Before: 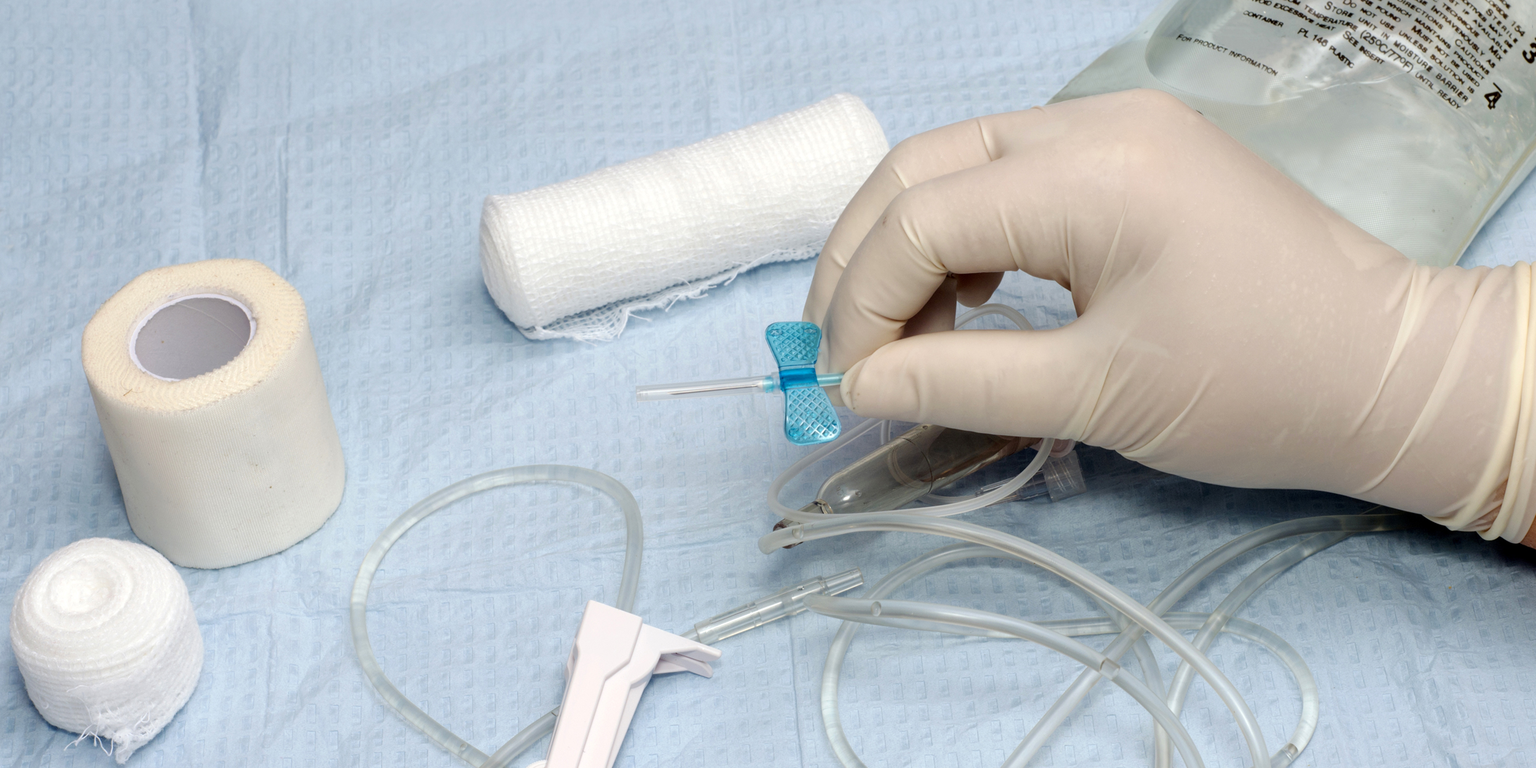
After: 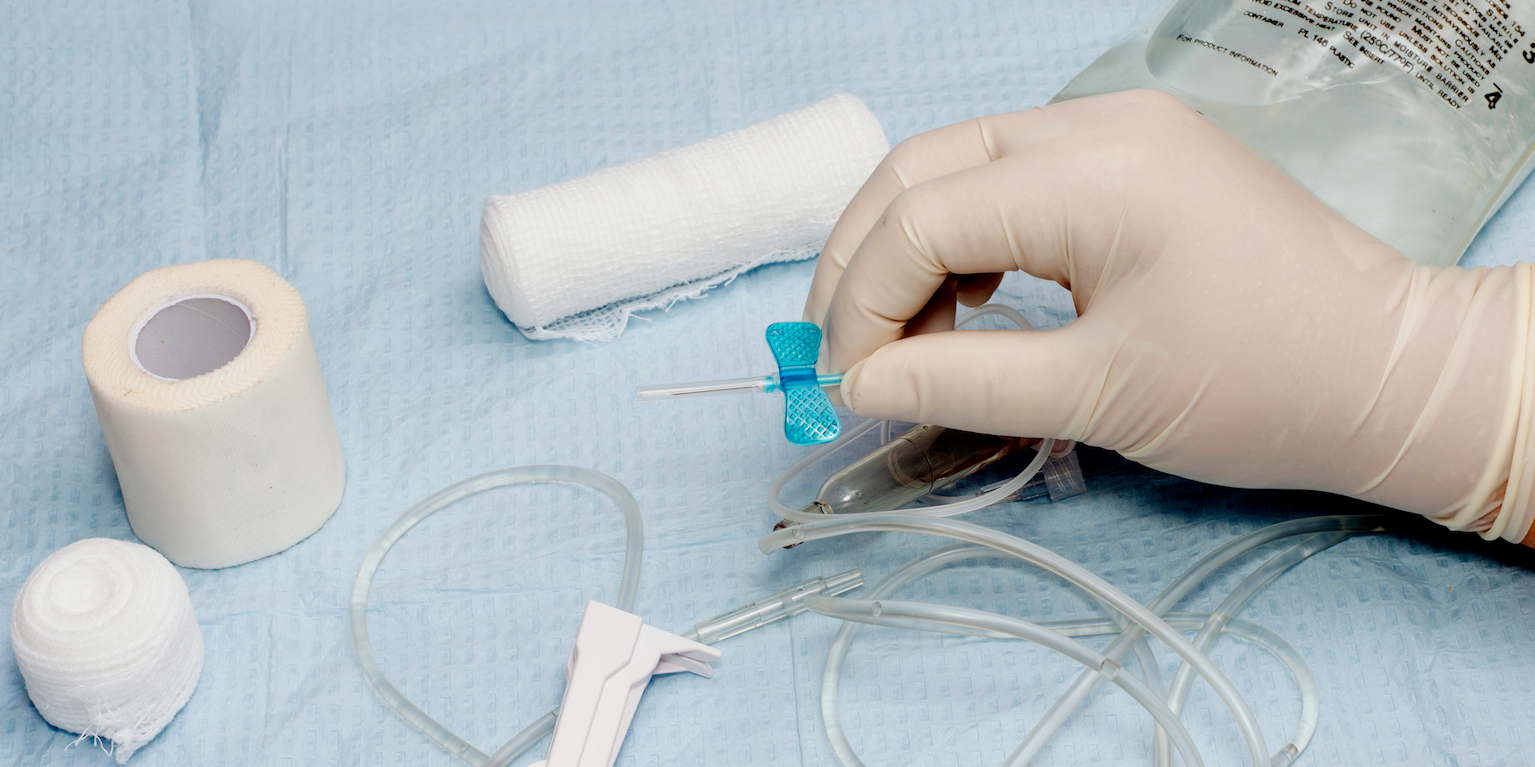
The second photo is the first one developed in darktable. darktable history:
filmic rgb: black relative exposure -11.76 EV, white relative exposure 5.4 EV, hardness 4.49, latitude 49.72%, contrast 1.143, preserve chrominance no, color science v4 (2020), contrast in shadows soft
